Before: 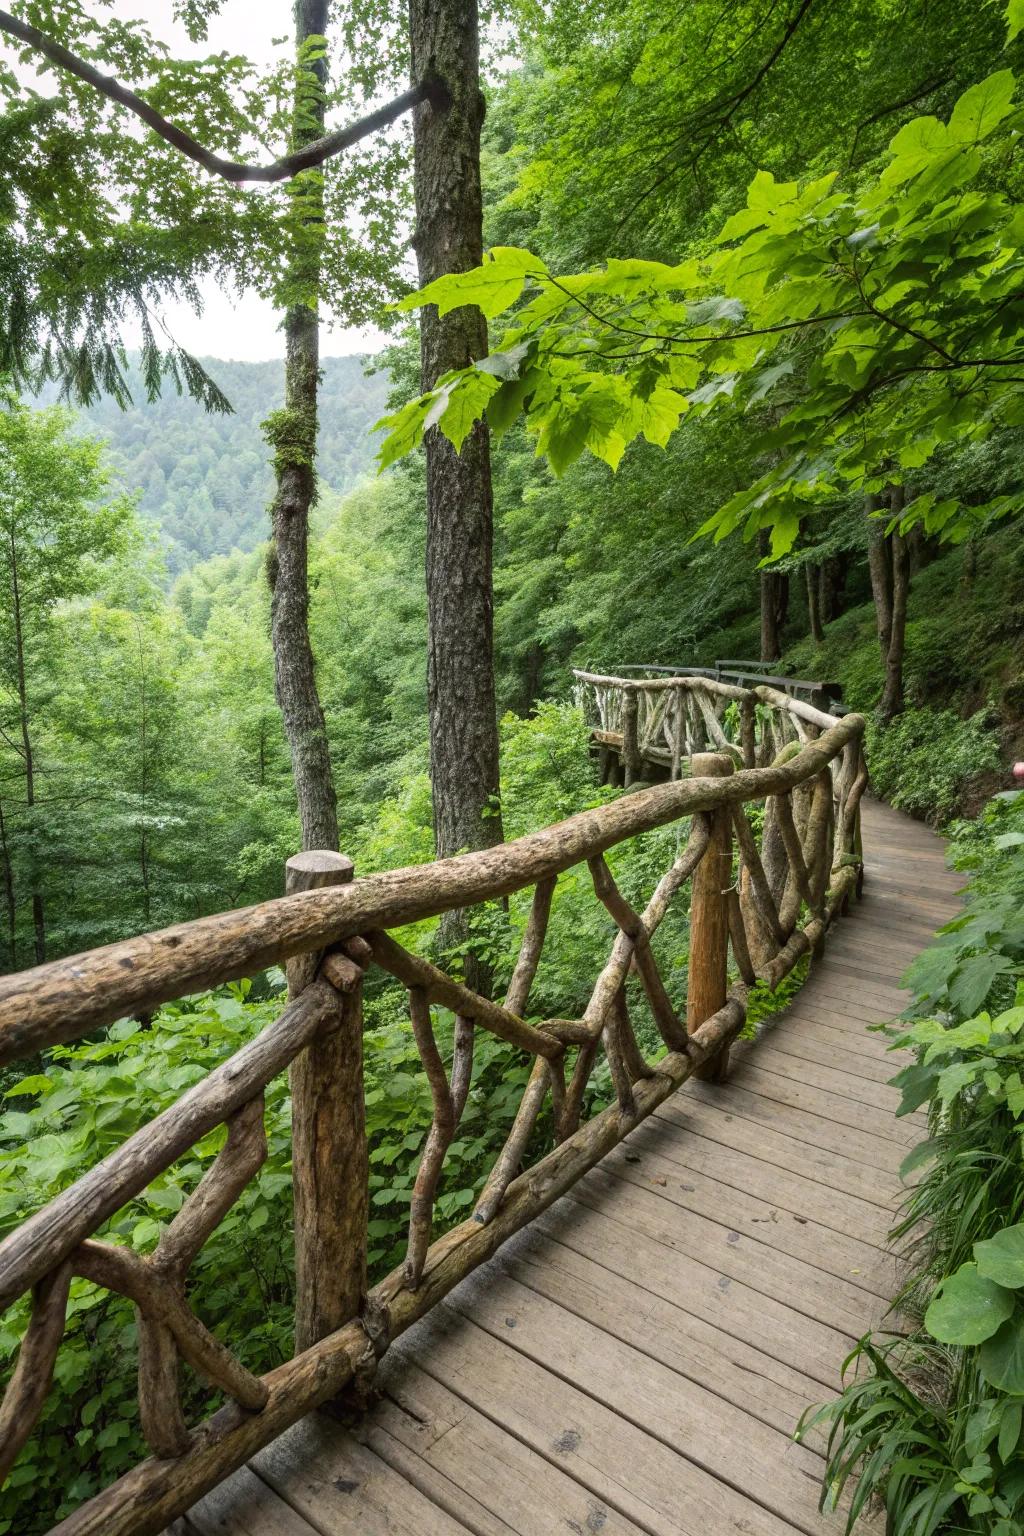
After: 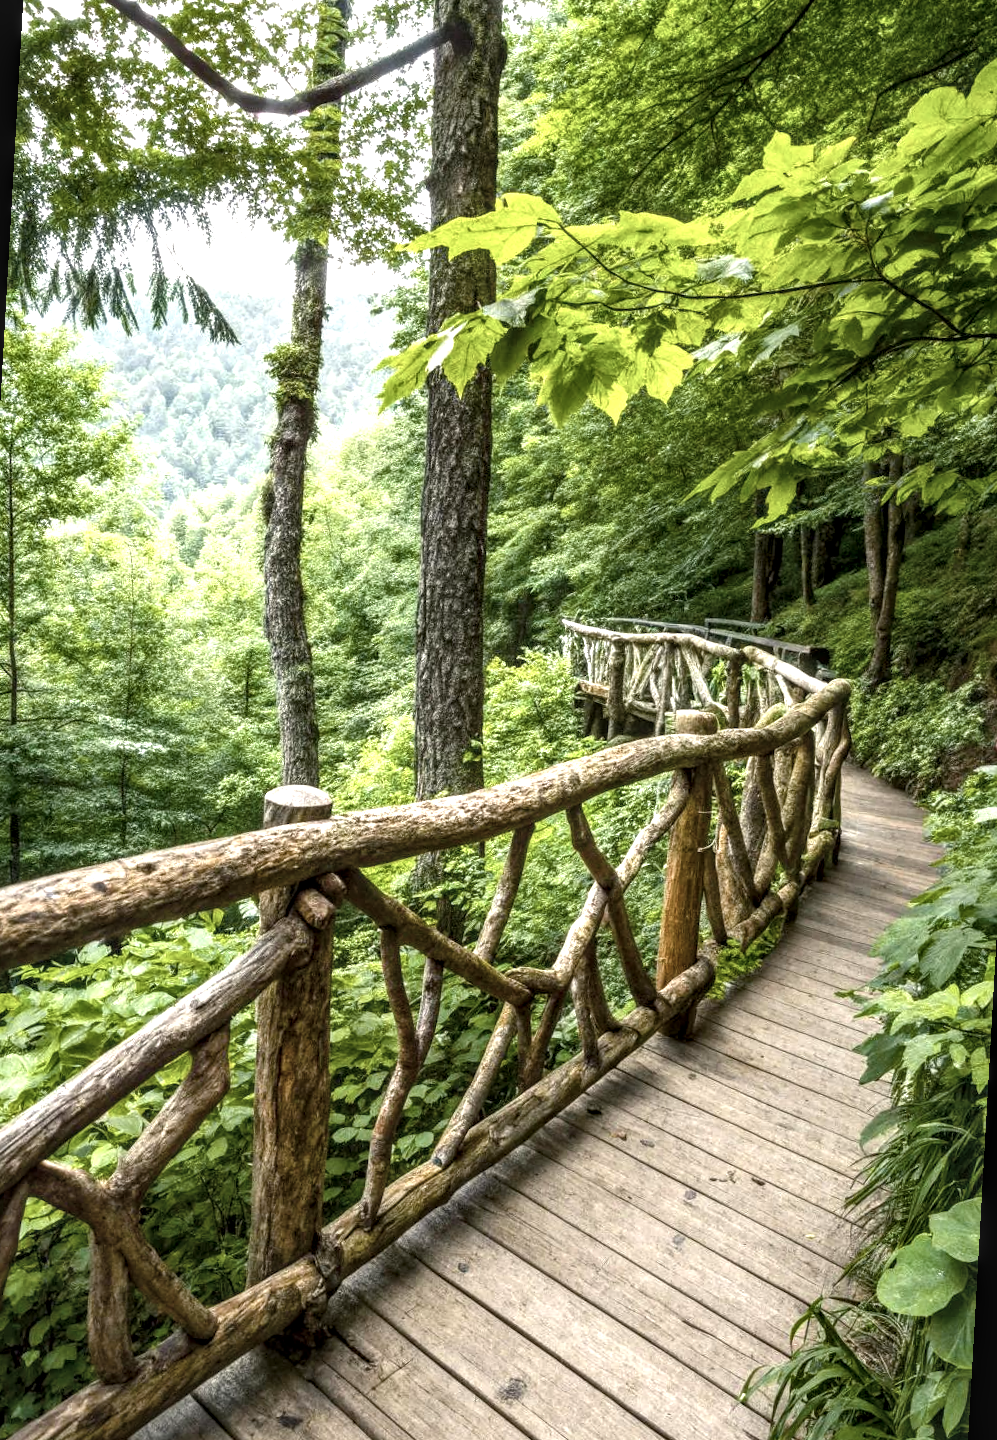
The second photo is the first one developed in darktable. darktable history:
color balance rgb: highlights gain › chroma 1.086%, highlights gain › hue 70.91°, perceptual saturation grading › global saturation 34.966%, perceptual saturation grading › highlights -29.968%, perceptual saturation grading › shadows 35.226%, perceptual brilliance grading › global brilliance 11.704%, perceptual brilliance grading › highlights 14.82%, global vibrance 20%
local contrast: highlights 59%, detail 145%
contrast brightness saturation: contrast -0.054, saturation -0.392
crop and rotate: angle -3.25°, left 5.351%, top 5.198%, right 4.738%, bottom 4.283%
